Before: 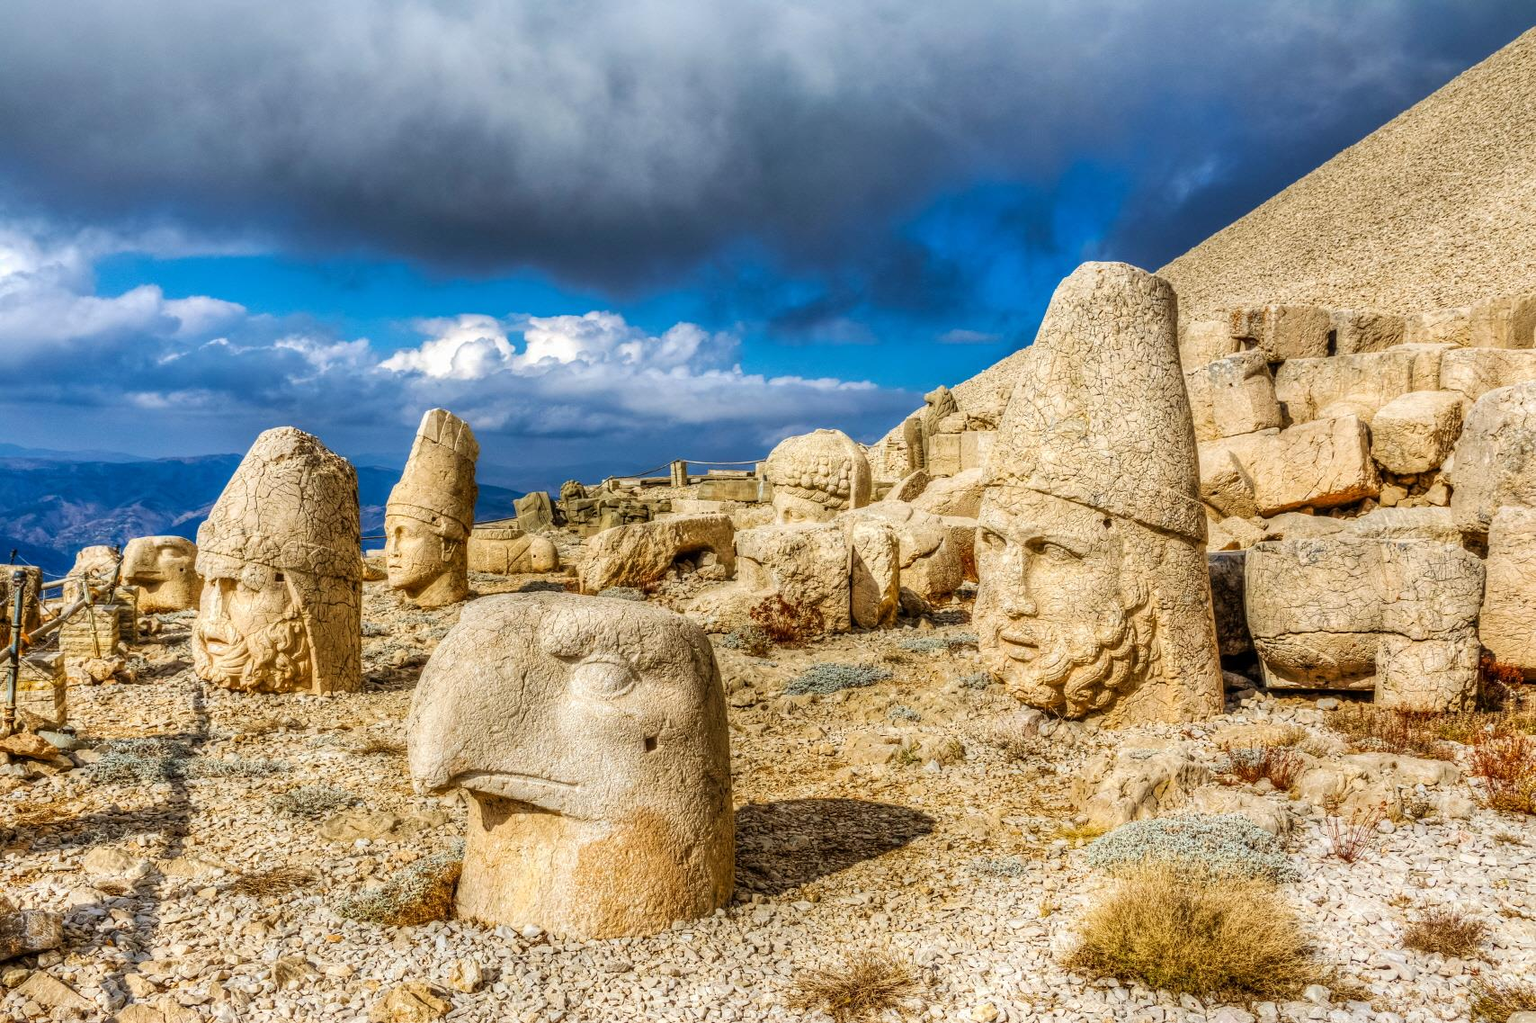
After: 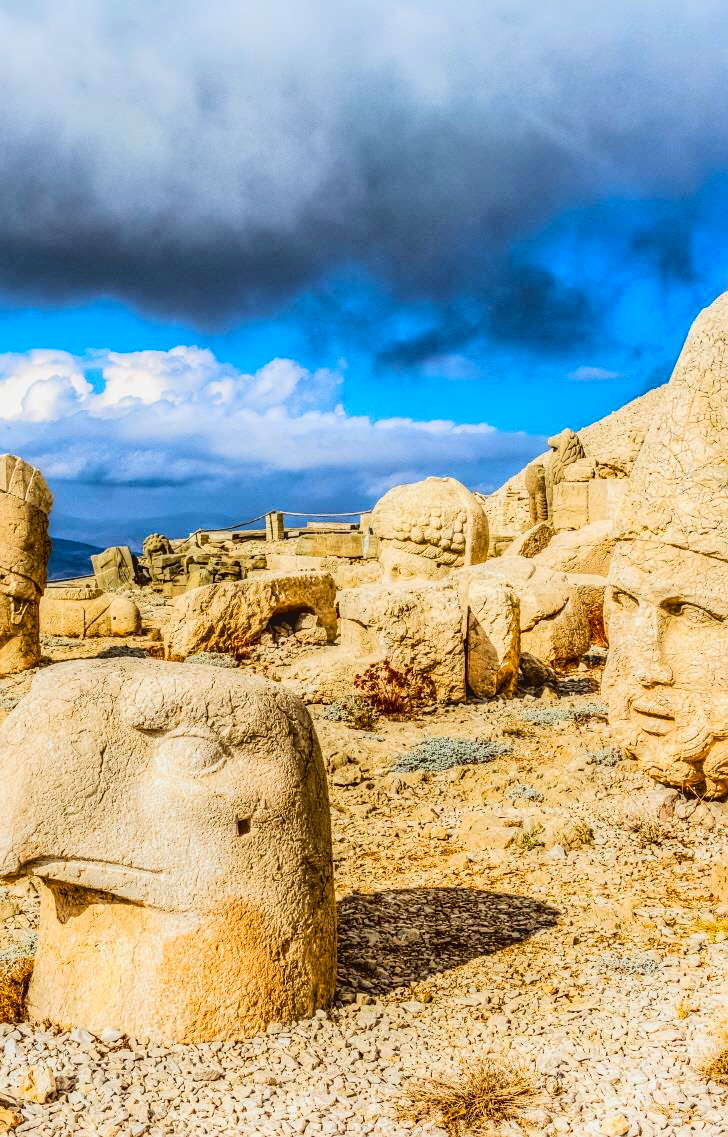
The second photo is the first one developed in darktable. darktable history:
sharpen: amount 0.204
color zones: curves: ch1 [(0, 0.525) (0.143, 0.556) (0.286, 0.52) (0.429, 0.5) (0.571, 0.5) (0.714, 0.5) (0.857, 0.503) (1, 0.525)]
local contrast: detail 110%
crop: left 28.135%, right 29.201%
exposure: black level correction 0.005, exposure 0.004 EV, compensate highlight preservation false
tone curve: curves: ch0 [(0, 0.011) (0.104, 0.085) (0.236, 0.234) (0.398, 0.507) (0.472, 0.62) (0.641, 0.773) (0.835, 0.883) (1, 0.961)]; ch1 [(0, 0) (0.353, 0.344) (0.43, 0.401) (0.479, 0.476) (0.502, 0.504) (0.54, 0.542) (0.602, 0.613) (0.638, 0.668) (0.693, 0.727) (1, 1)]; ch2 [(0, 0) (0.34, 0.314) (0.434, 0.43) (0.5, 0.506) (0.528, 0.534) (0.55, 0.567) (0.595, 0.613) (0.644, 0.729) (1, 1)], color space Lab, linked channels
